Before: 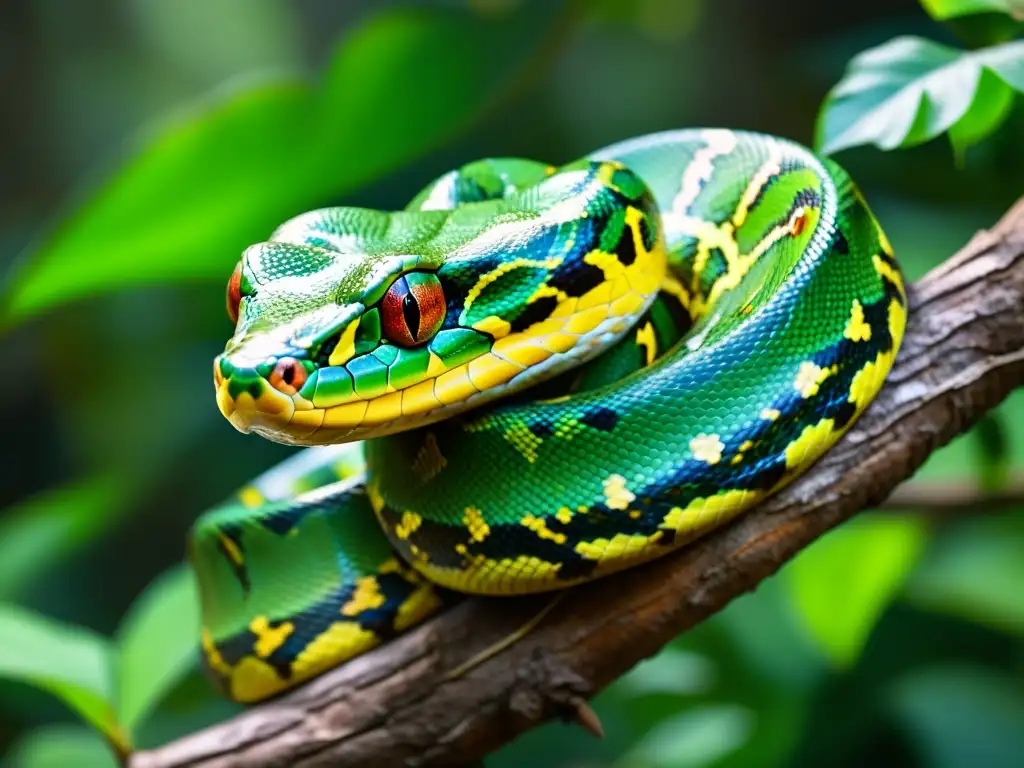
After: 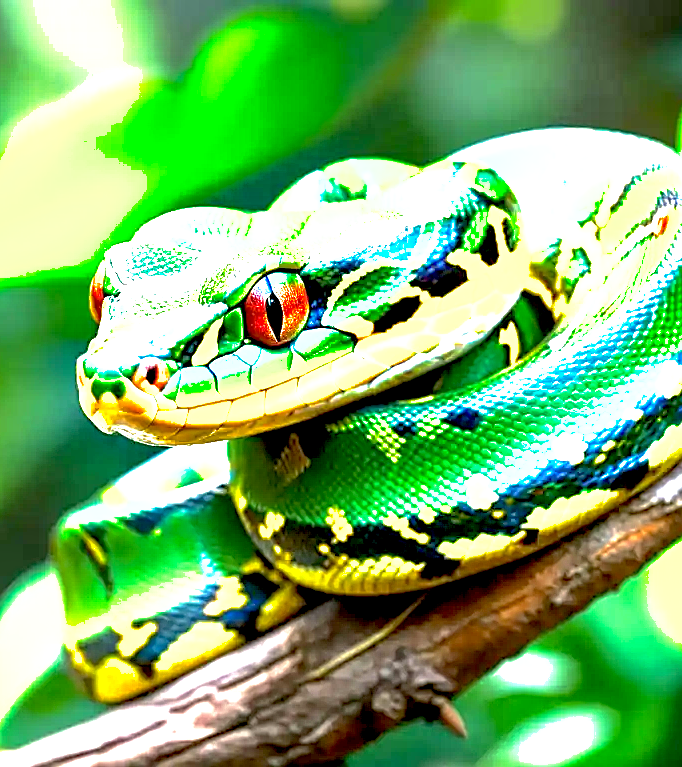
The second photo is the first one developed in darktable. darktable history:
exposure: black level correction 0, exposure 2.096 EV, compensate highlight preservation false
sharpen: on, module defaults
shadows and highlights: on, module defaults
local contrast: highlights 103%, shadows 101%, detail 200%, midtone range 0.2
crop and rotate: left 13.426%, right 19.889%
base curve: curves: ch0 [(0.017, 0) (0.425, 0.441) (0.844, 0.933) (1, 1)], preserve colors none
